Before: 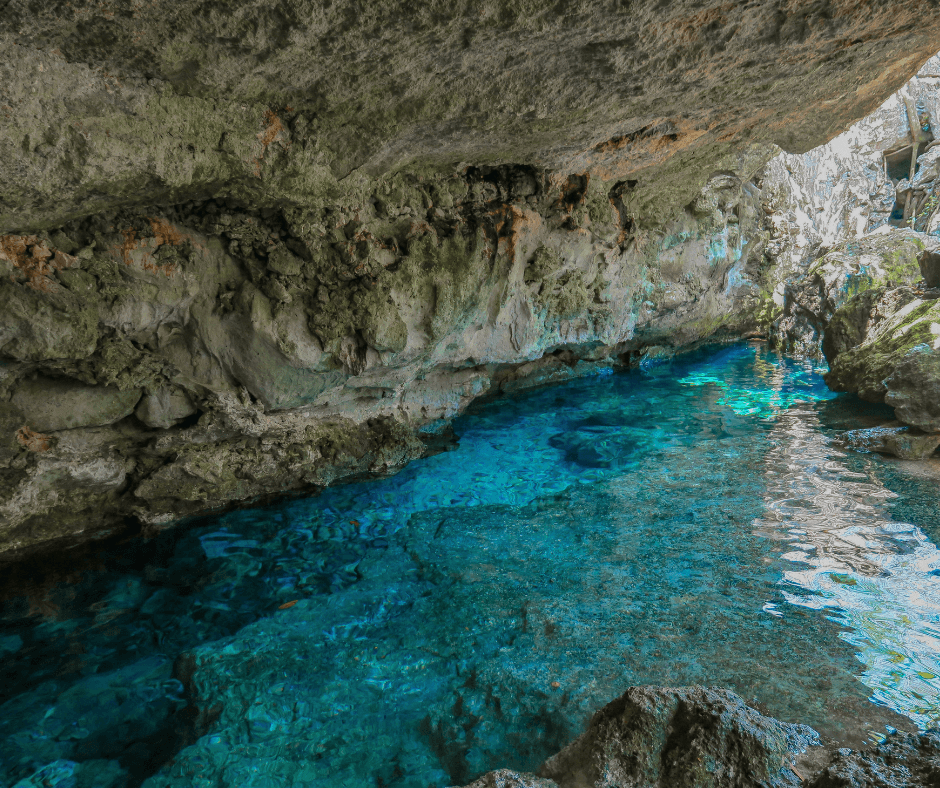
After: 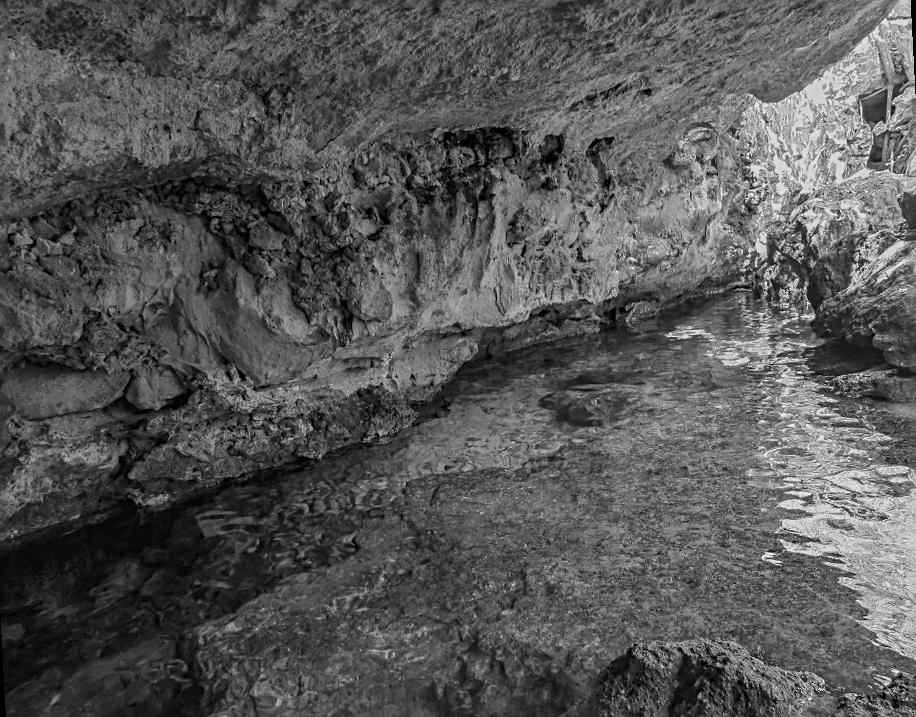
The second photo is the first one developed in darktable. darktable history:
sharpen: radius 3.119
rotate and perspective: rotation -3°, crop left 0.031, crop right 0.968, crop top 0.07, crop bottom 0.93
monochrome: on, module defaults
crop and rotate: left 0.126%
